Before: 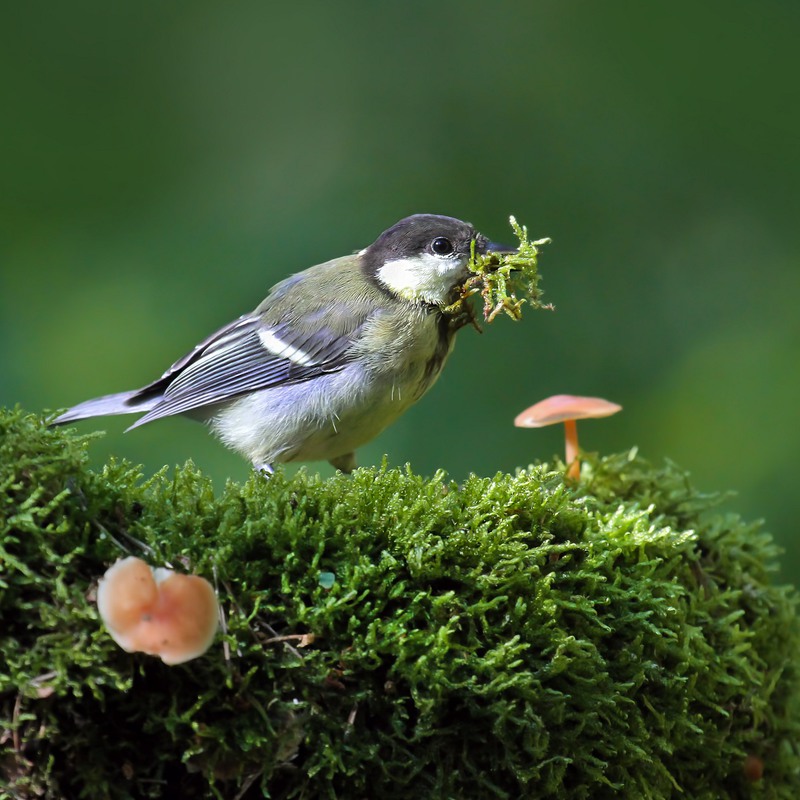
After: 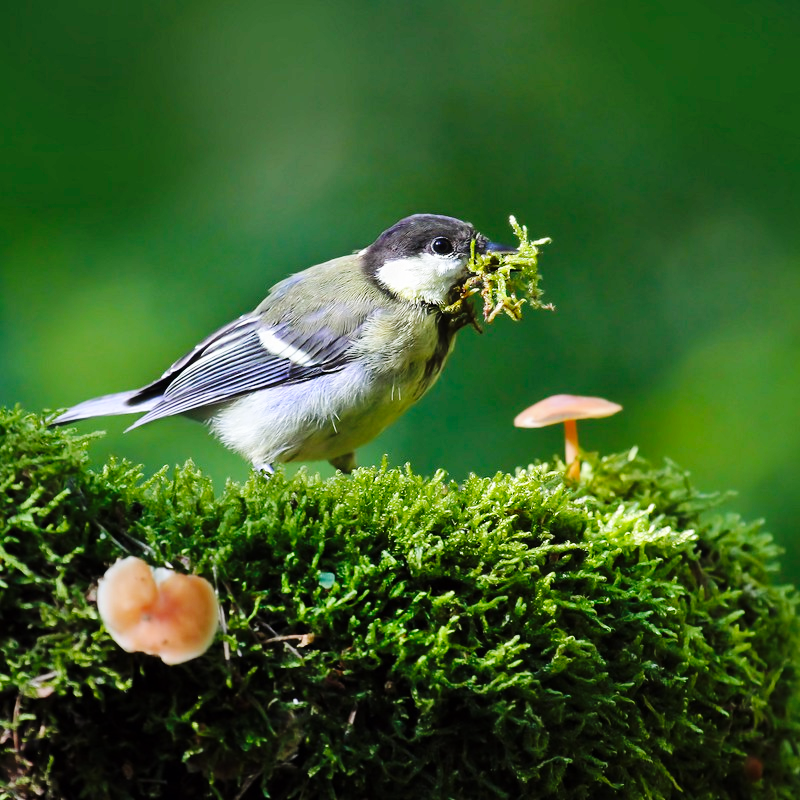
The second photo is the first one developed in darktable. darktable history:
base curve: curves: ch0 [(0, 0) (0.036, 0.025) (0.121, 0.166) (0.206, 0.329) (0.605, 0.79) (1, 1)], preserve colors none
color zones: curves: ch0 [(0.068, 0.464) (0.25, 0.5) (0.48, 0.508) (0.75, 0.536) (0.886, 0.476) (0.967, 0.456)]; ch1 [(0.066, 0.456) (0.25, 0.5) (0.616, 0.508) (0.746, 0.56) (0.934, 0.444)]
